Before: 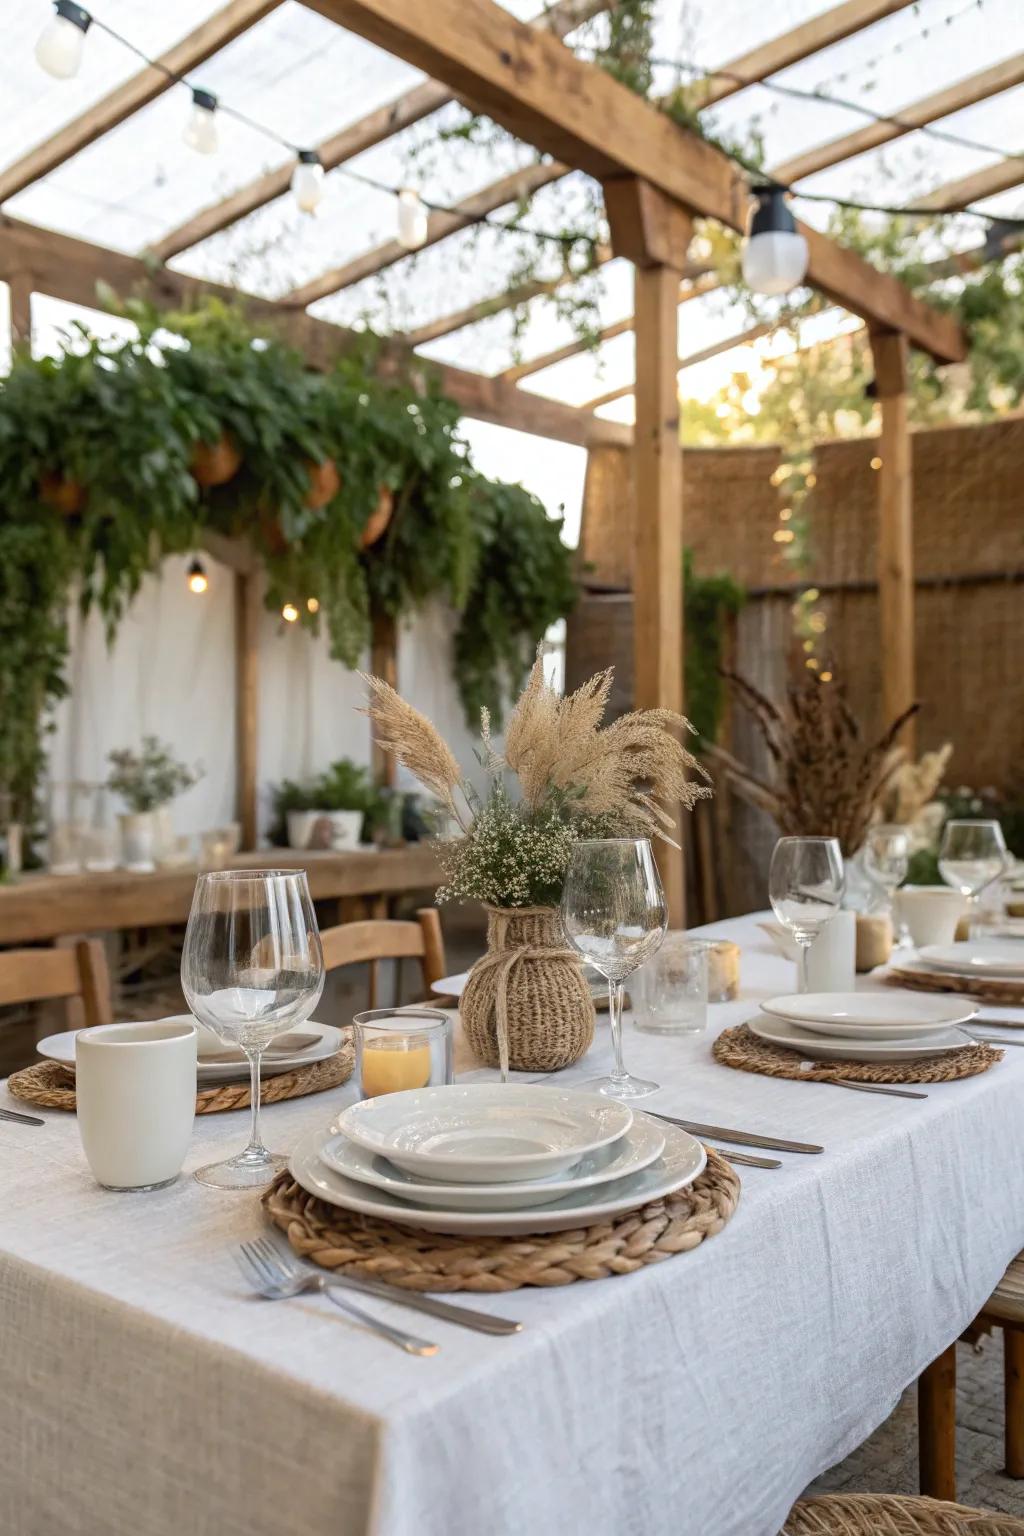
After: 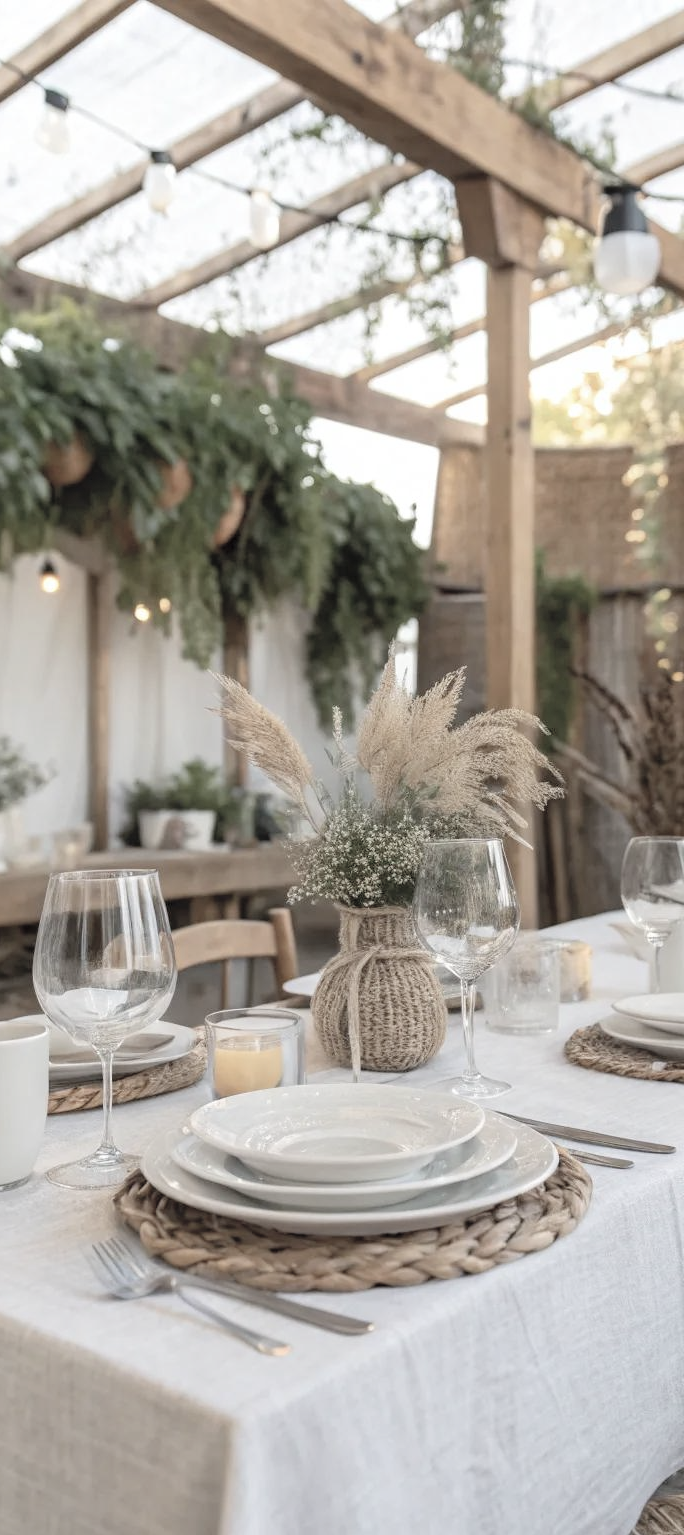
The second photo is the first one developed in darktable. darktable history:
crop and rotate: left 14.482%, right 18.63%
contrast brightness saturation: brightness 0.188, saturation -0.493
